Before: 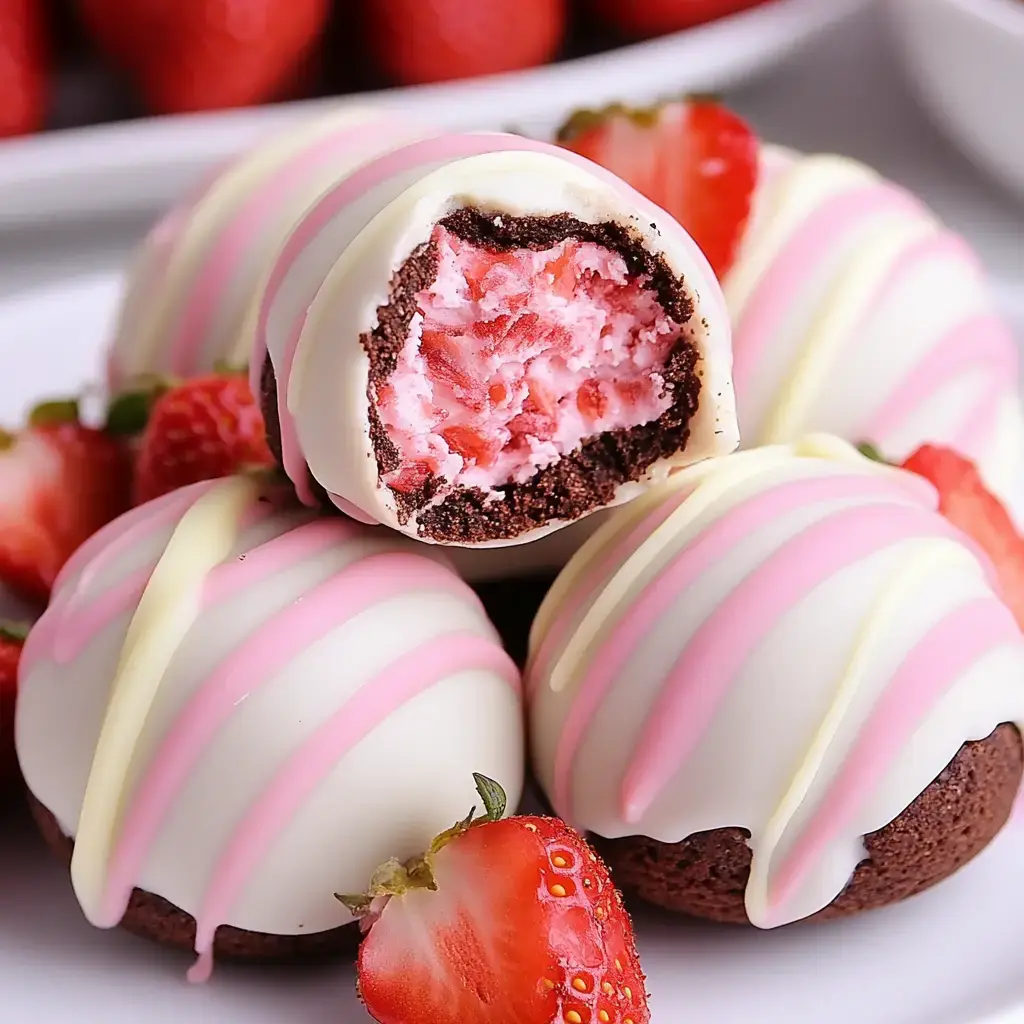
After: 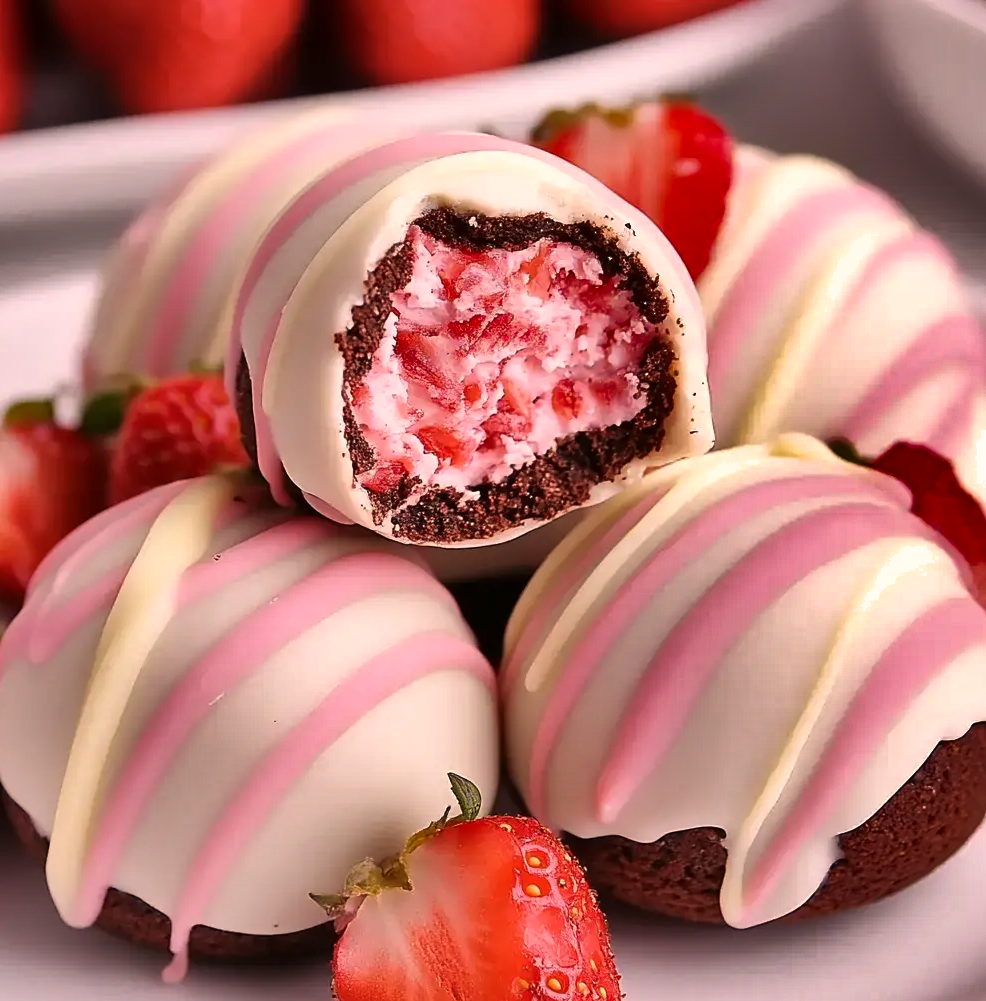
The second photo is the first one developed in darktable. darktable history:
white balance: red 1.127, blue 0.943
shadows and highlights: shadows 20.91, highlights -82.73, soften with gaussian
contrast brightness saturation: saturation -0.04
sharpen: radius 2.883, amount 0.868, threshold 47.523
crop and rotate: left 2.536%, right 1.107%, bottom 2.246%
